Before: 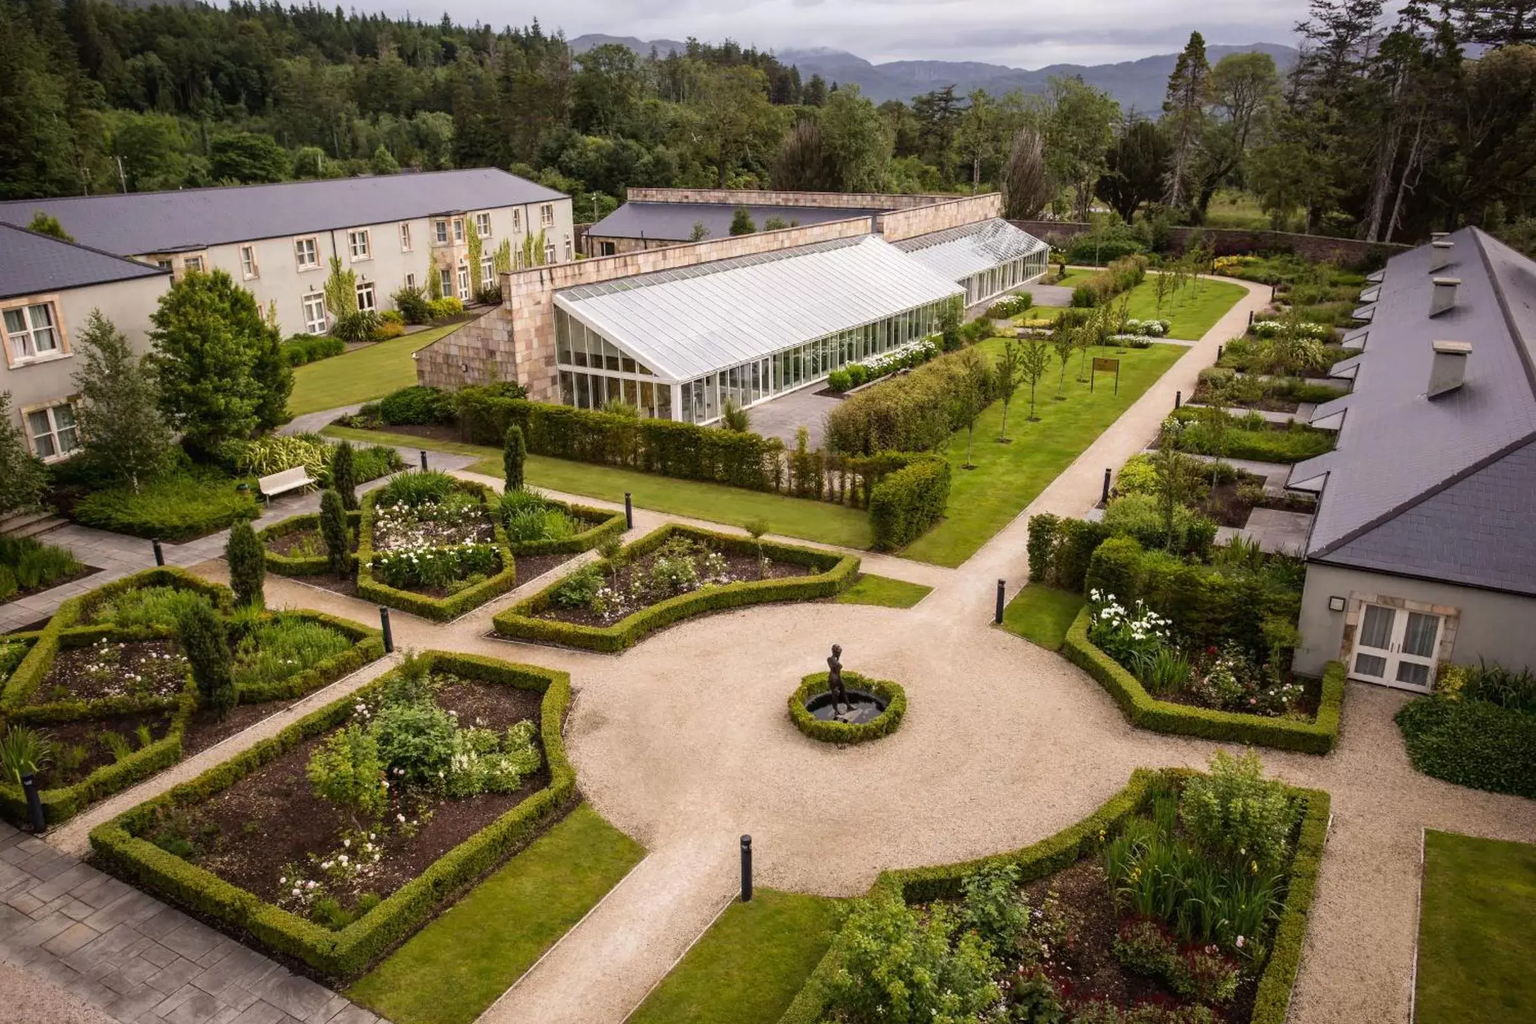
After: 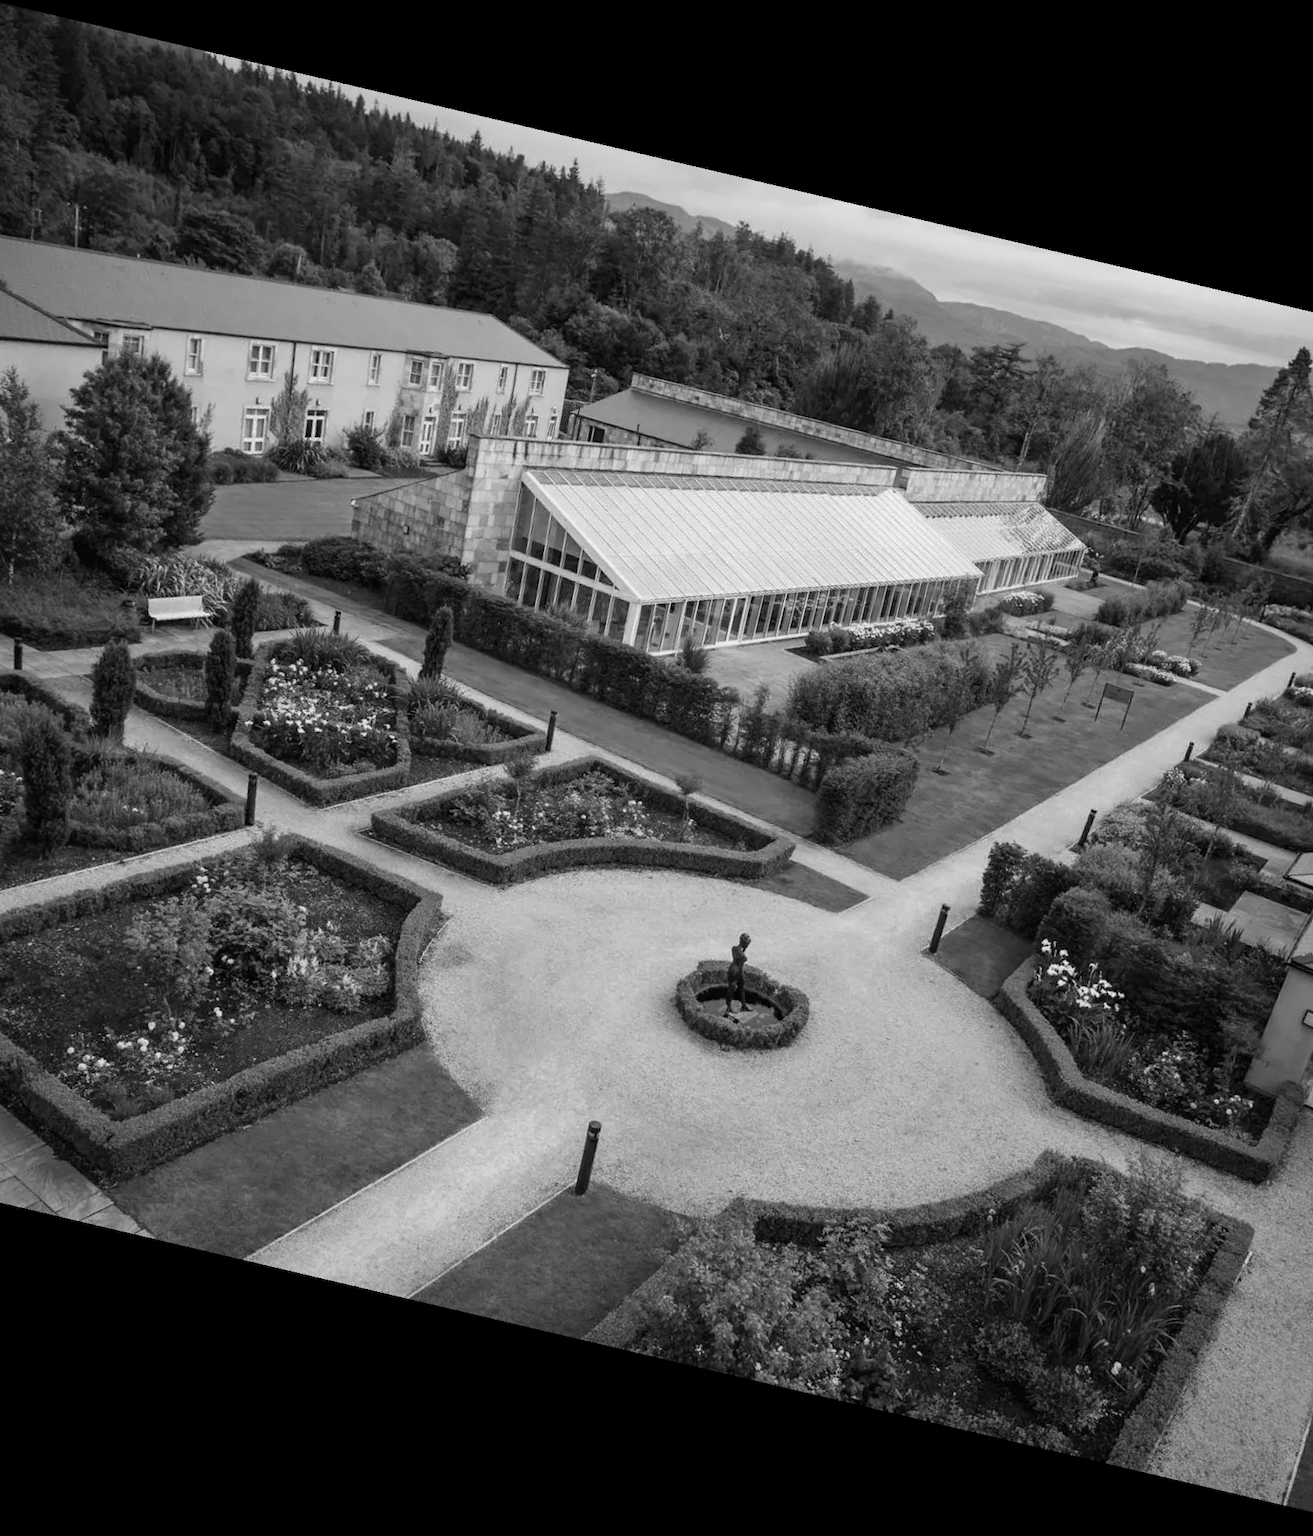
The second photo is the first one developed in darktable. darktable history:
contrast brightness saturation: saturation -0.05
crop and rotate: left 14.292%, right 19.041%
rotate and perspective: rotation 13.27°, automatic cropping off
white balance: red 1.127, blue 0.943
color calibration: output gray [0.253, 0.26, 0.487, 0], gray › normalize channels true, illuminant same as pipeline (D50), adaptation XYZ, x 0.346, y 0.359, gamut compression 0
